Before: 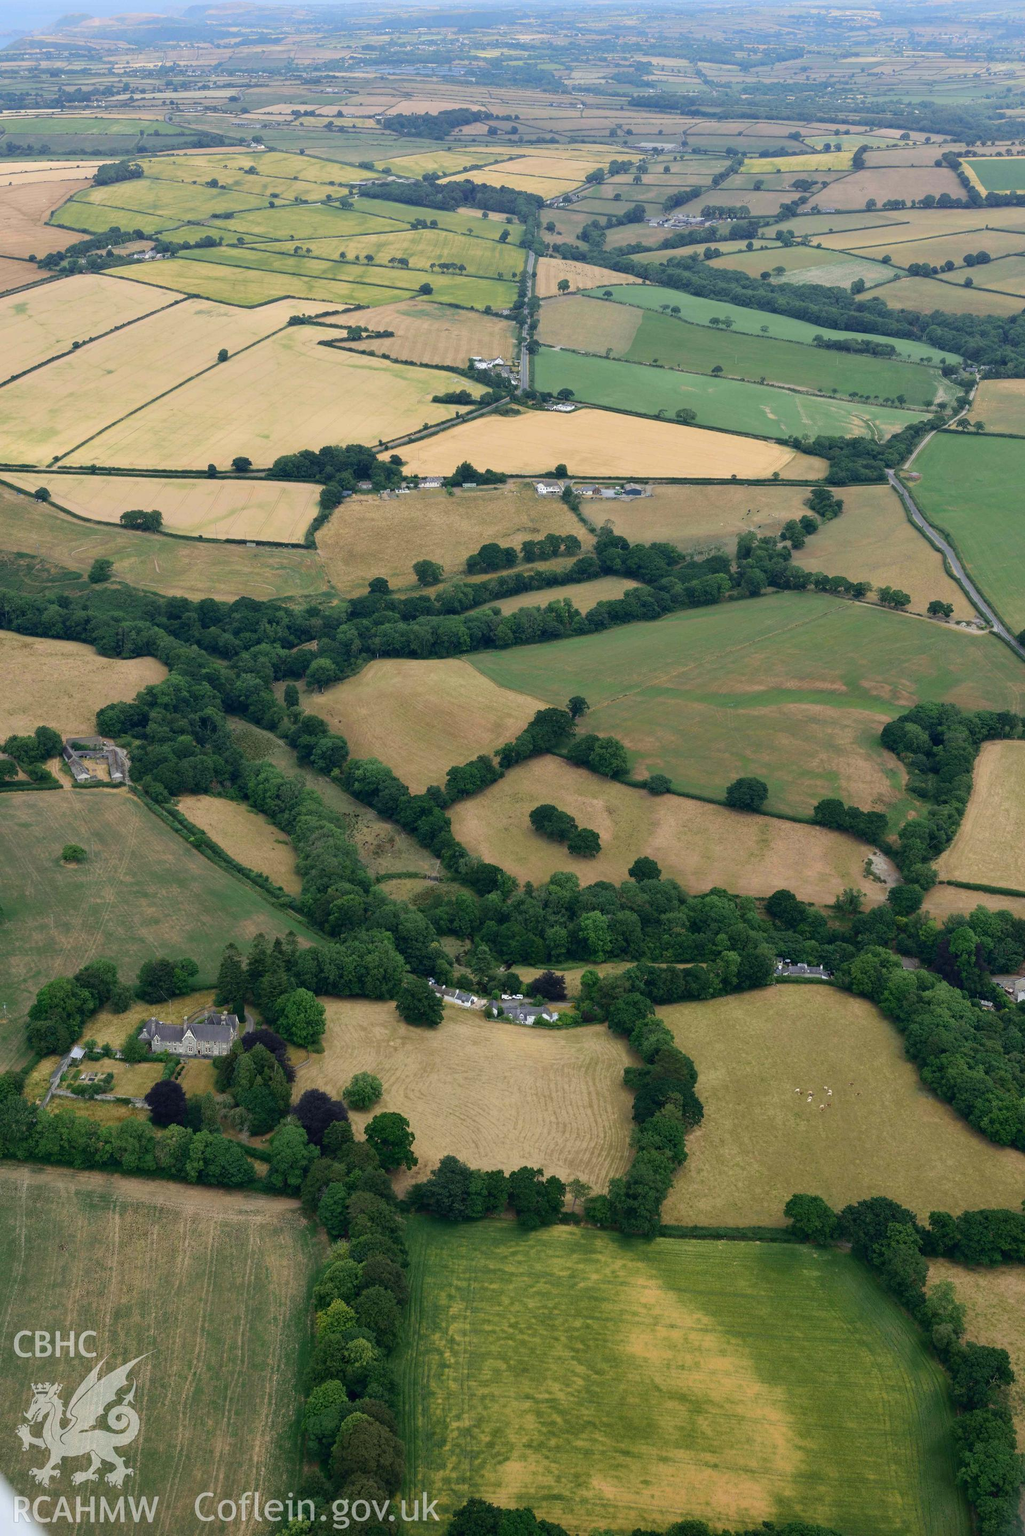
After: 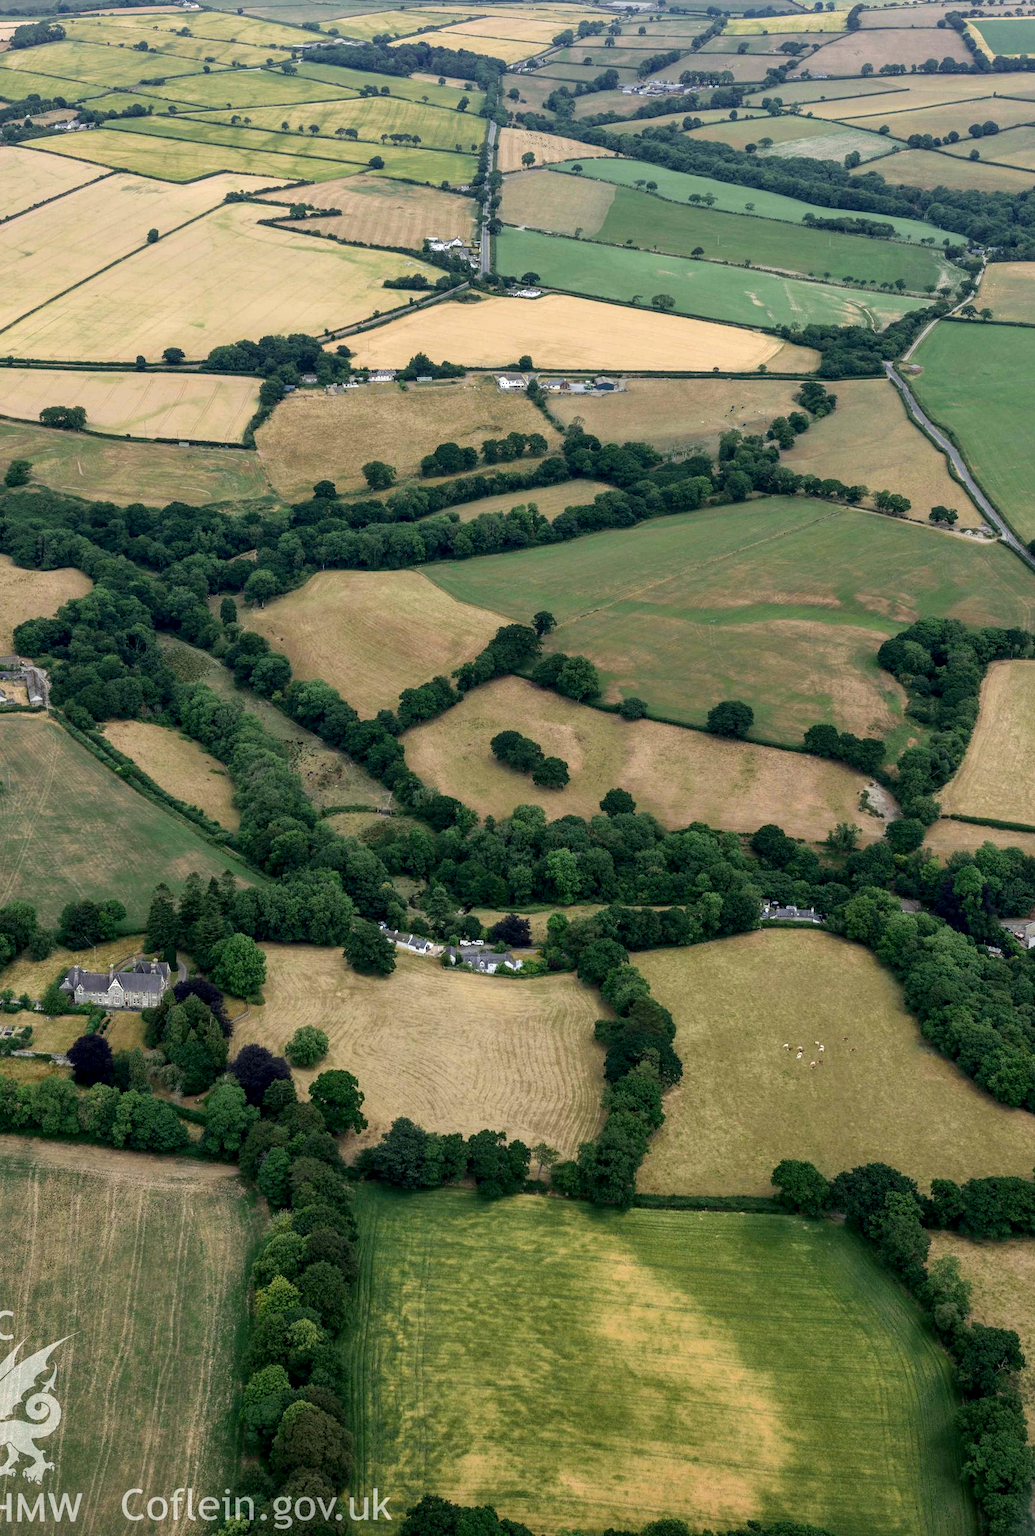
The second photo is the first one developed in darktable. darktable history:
crop and rotate: left 8.262%, top 9.226%
local contrast: highlights 59%, detail 145%
